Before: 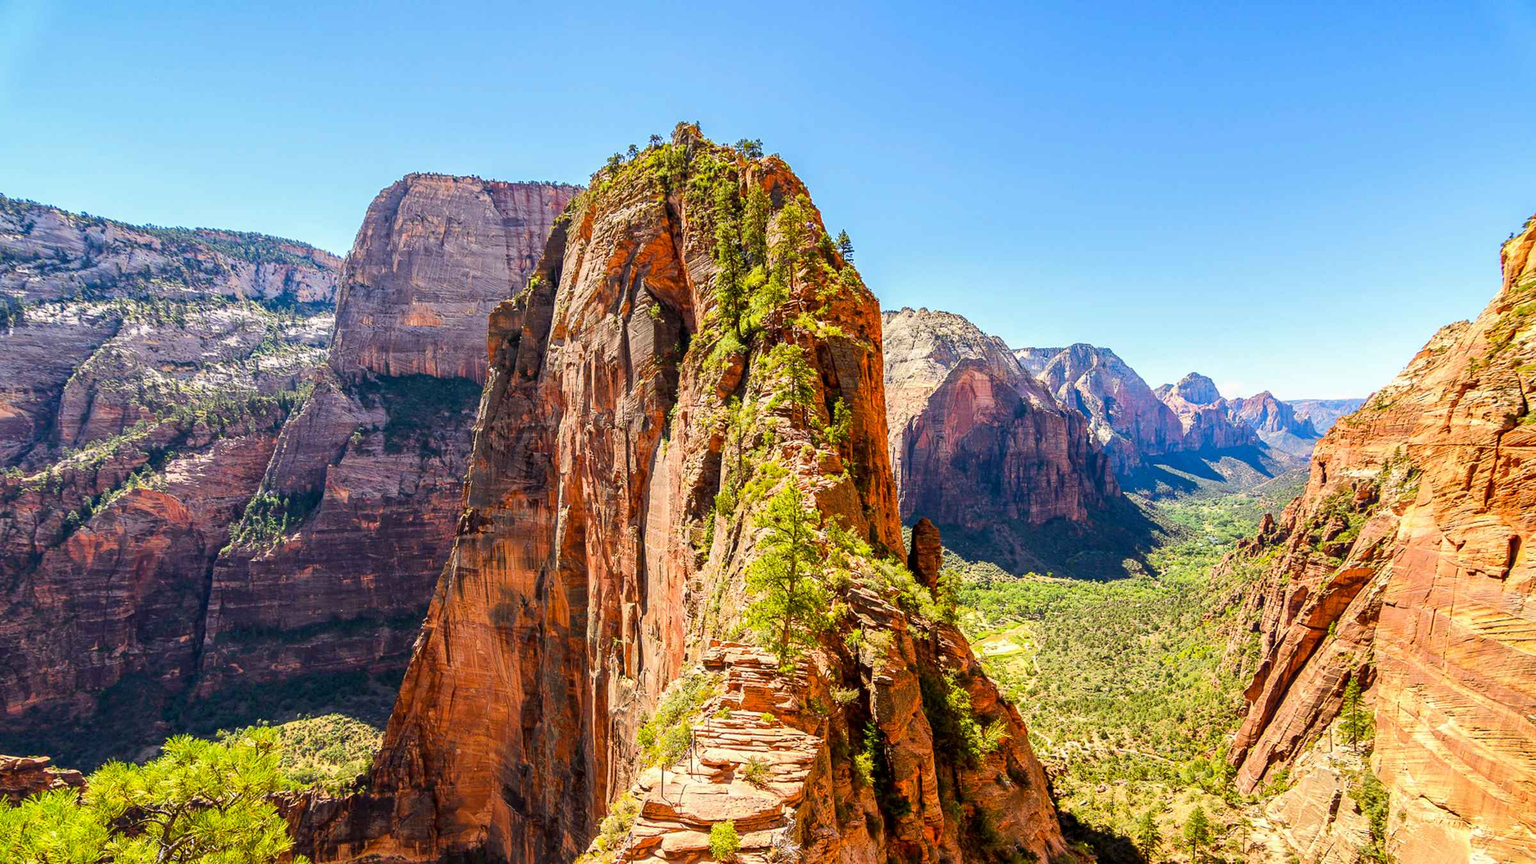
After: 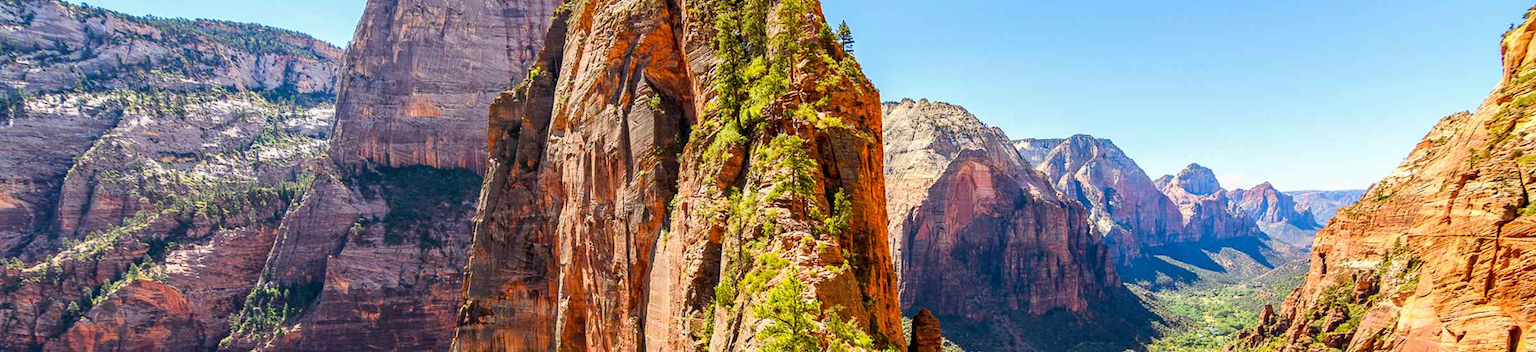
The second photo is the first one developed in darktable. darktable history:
crop and rotate: top 24.229%, bottom 34.922%
